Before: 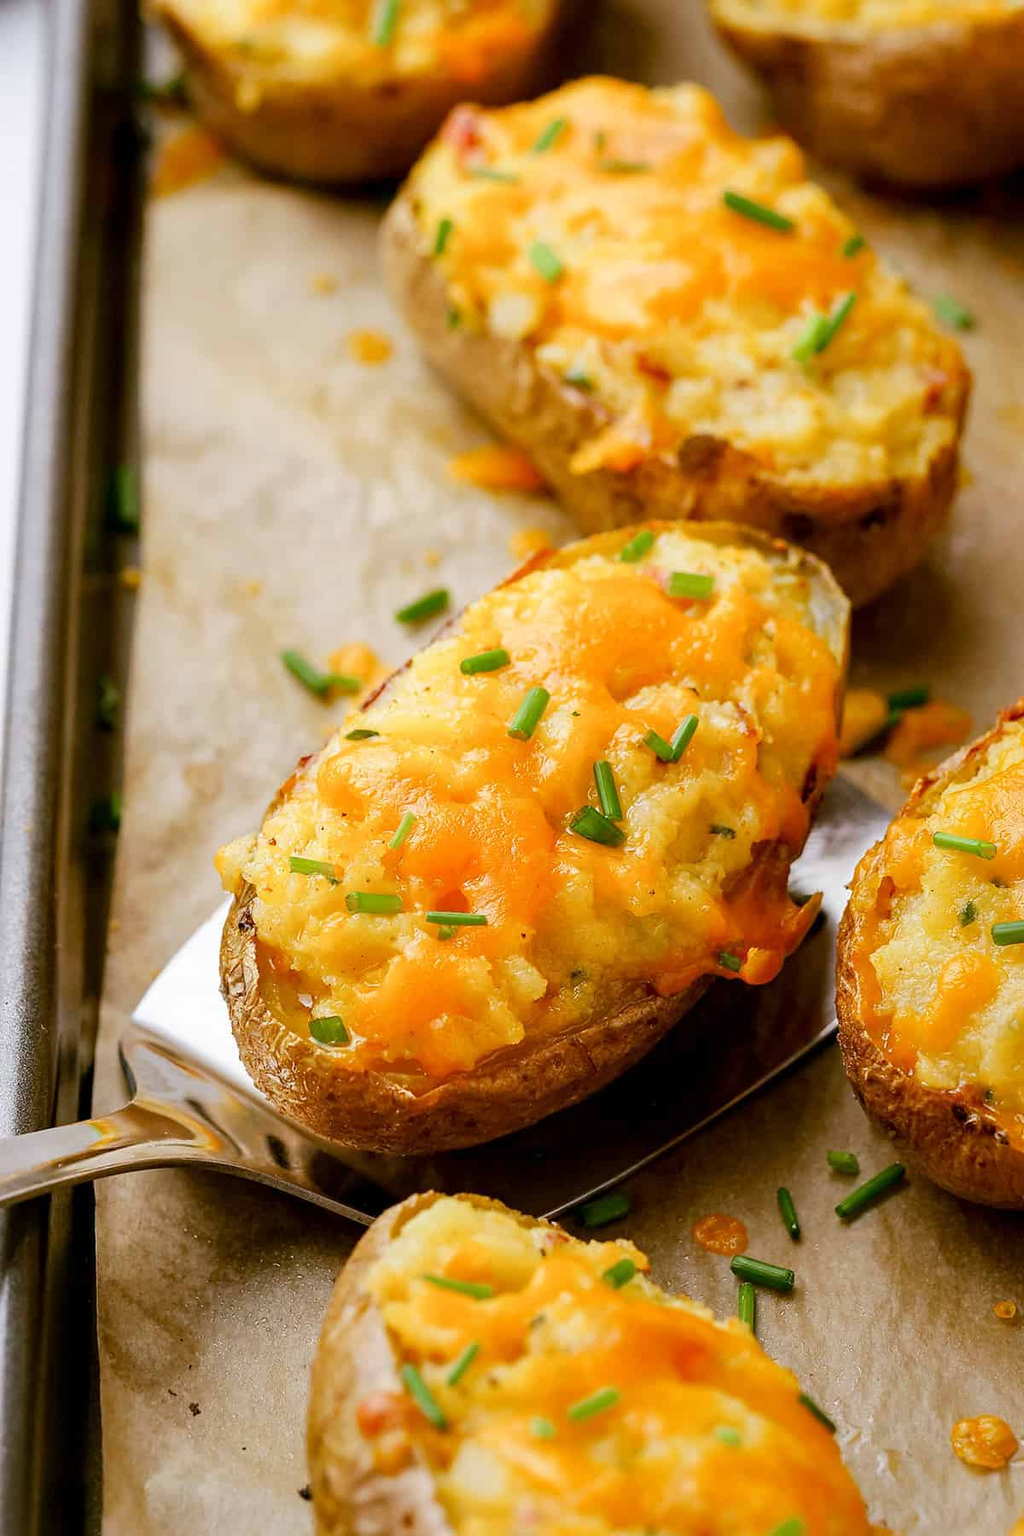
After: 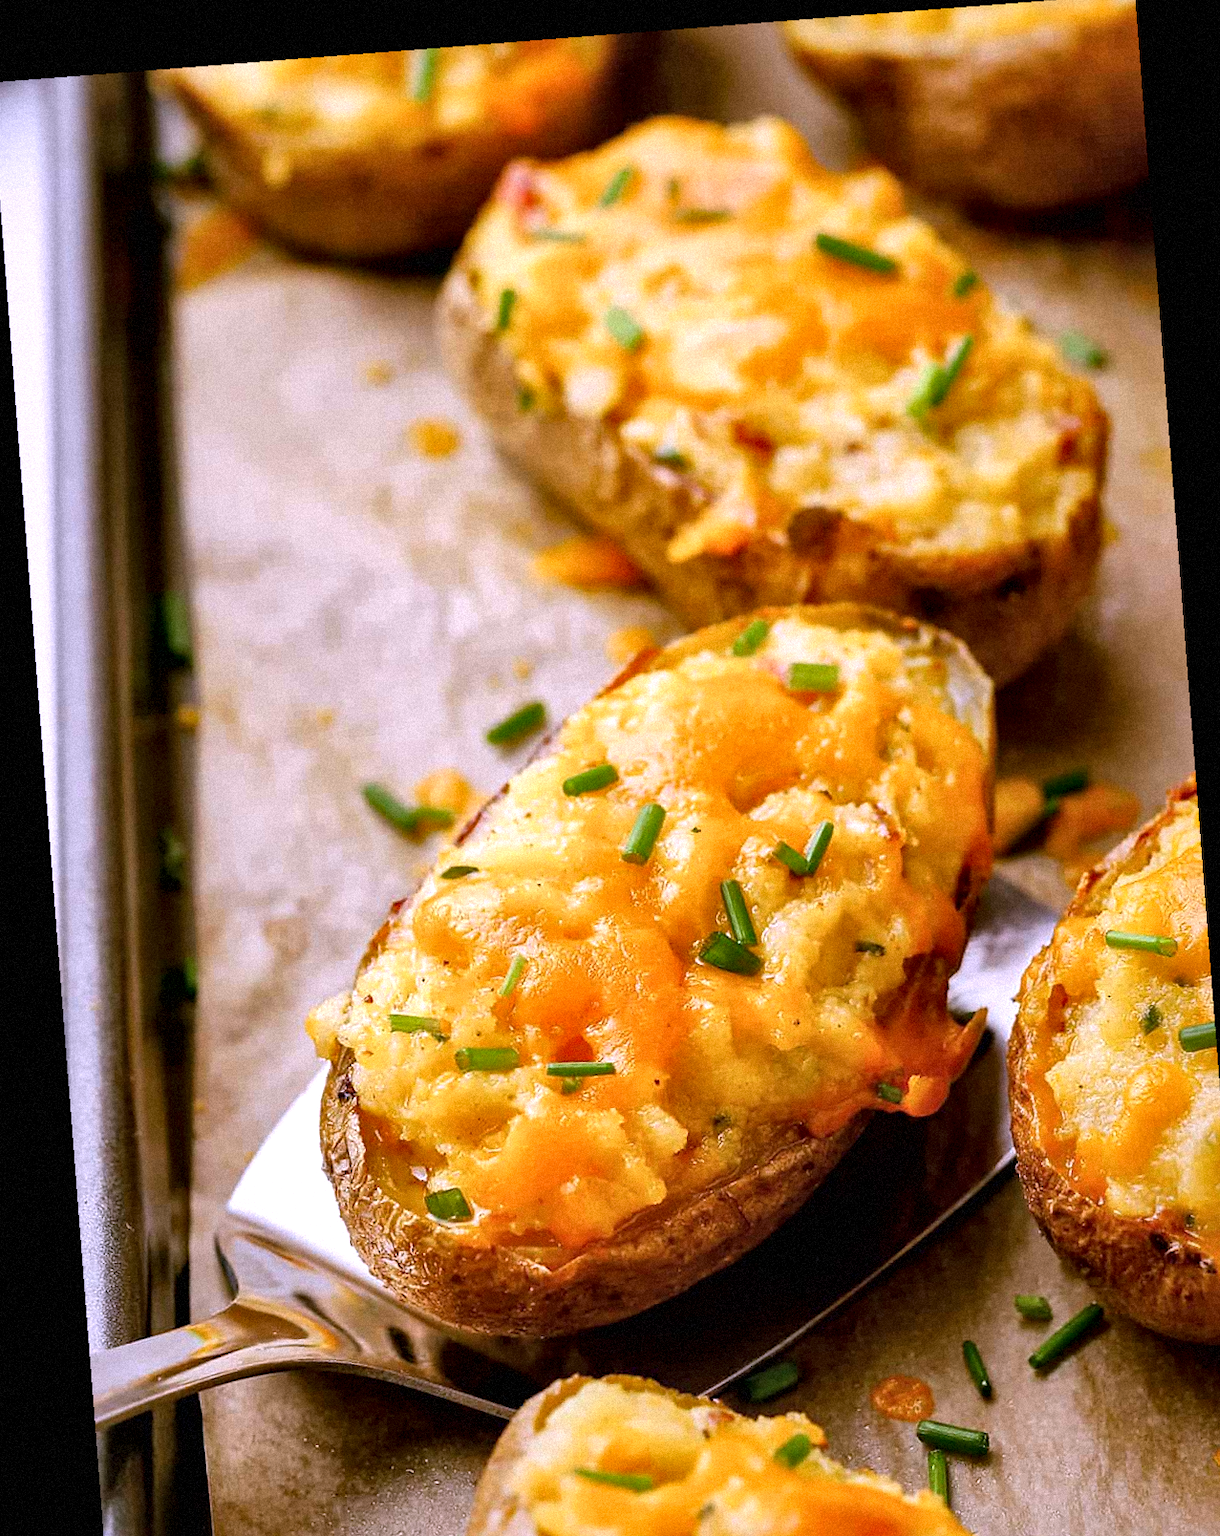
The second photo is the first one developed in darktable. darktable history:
crop and rotate: angle 0.2°, left 0.275%, right 3.127%, bottom 14.18%
white balance: red 1.042, blue 1.17
rotate and perspective: rotation -4.25°, automatic cropping off
local contrast: mode bilateral grid, contrast 20, coarseness 50, detail 171%, midtone range 0.2
grain: mid-tones bias 0%
